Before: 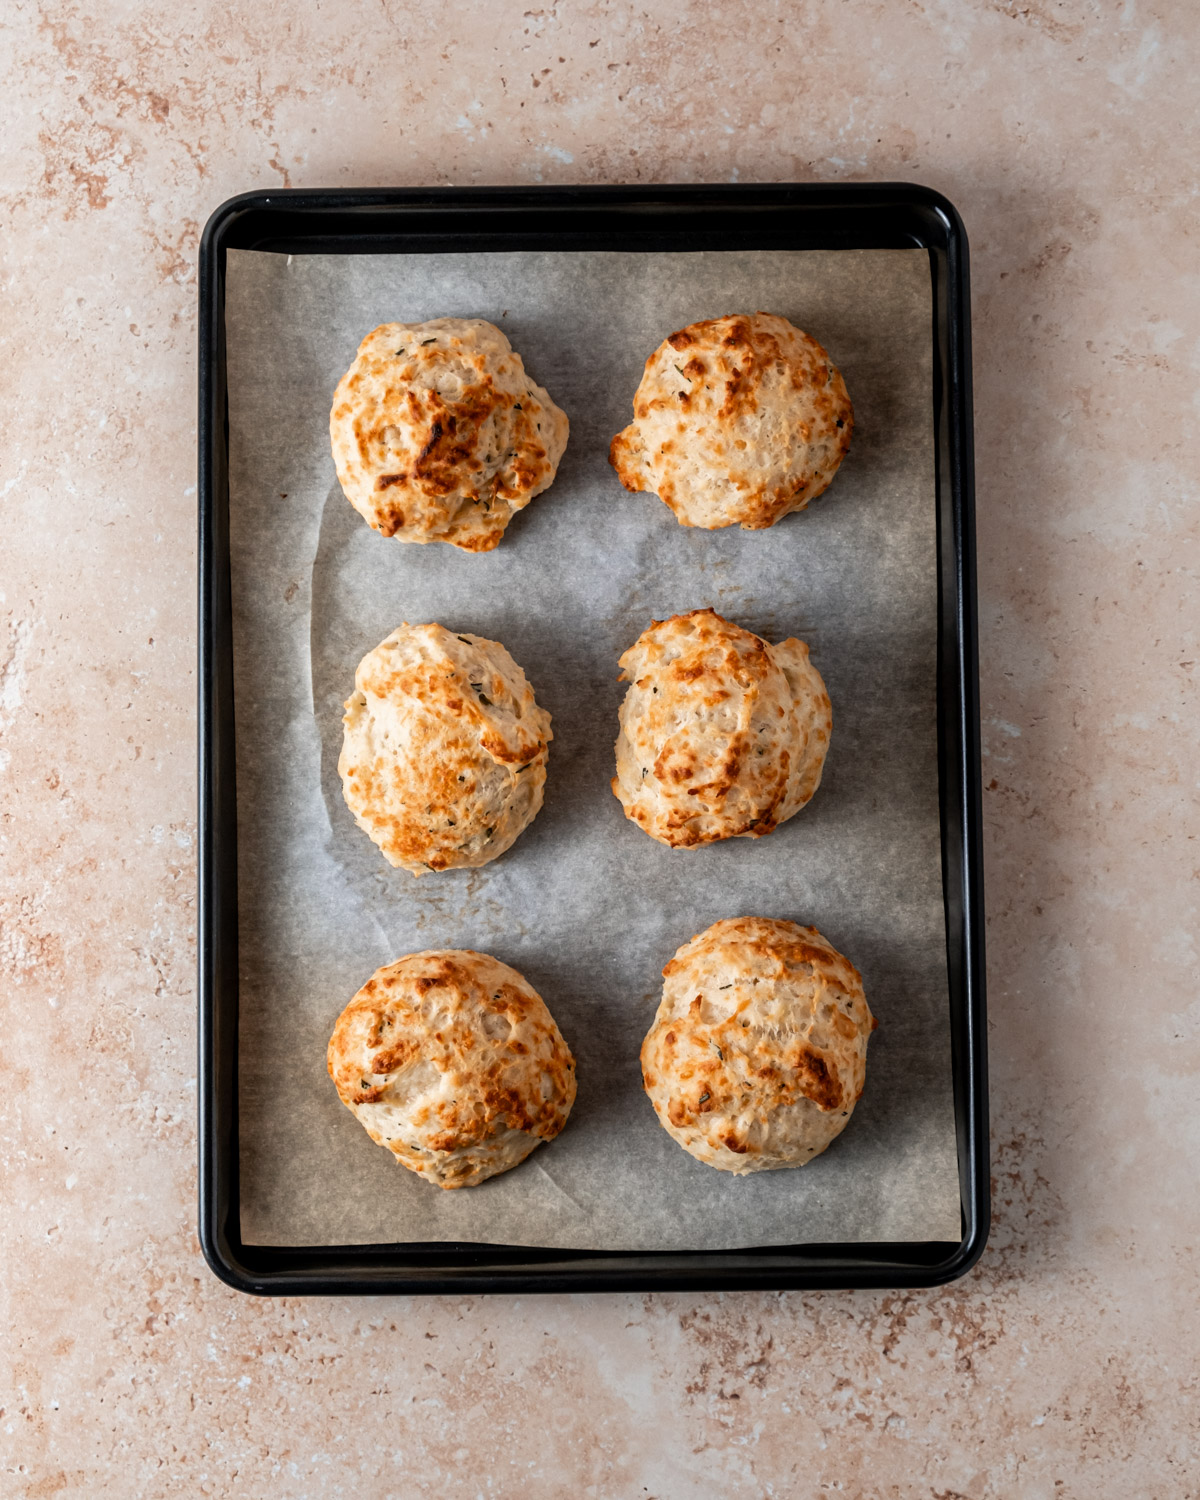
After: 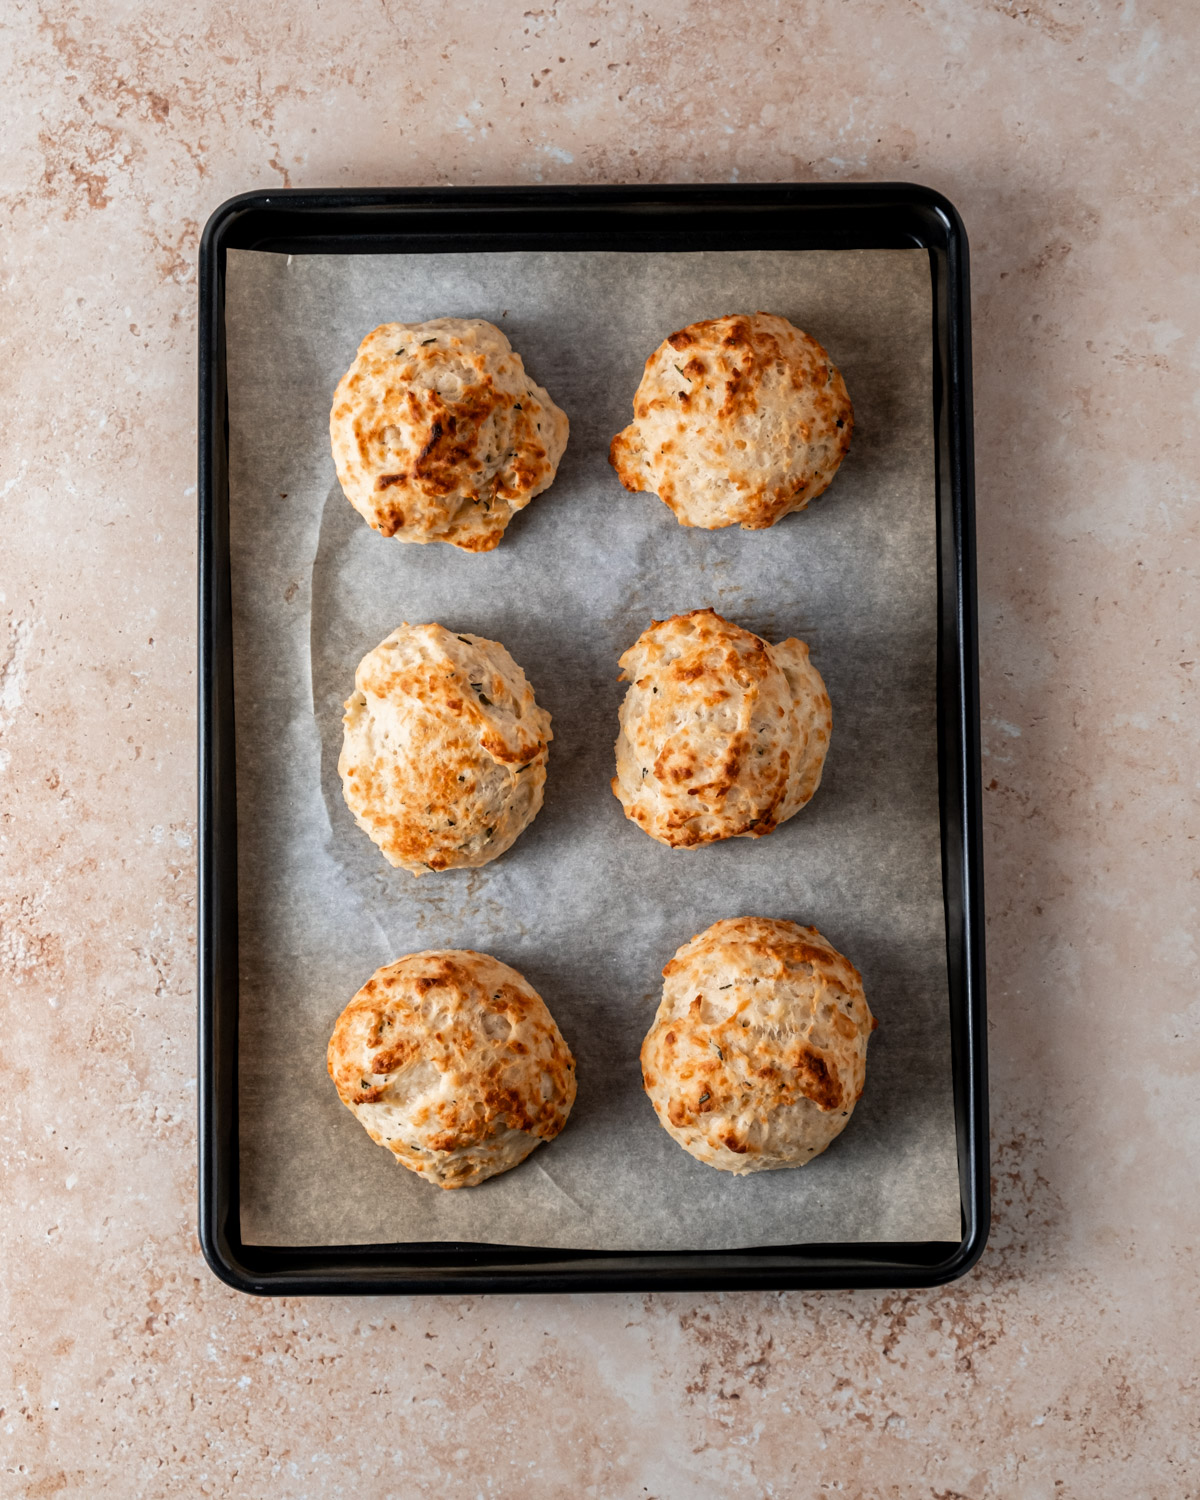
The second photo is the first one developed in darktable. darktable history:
white balance: emerald 1
shadows and highlights: shadows 37.27, highlights -28.18, soften with gaussian
